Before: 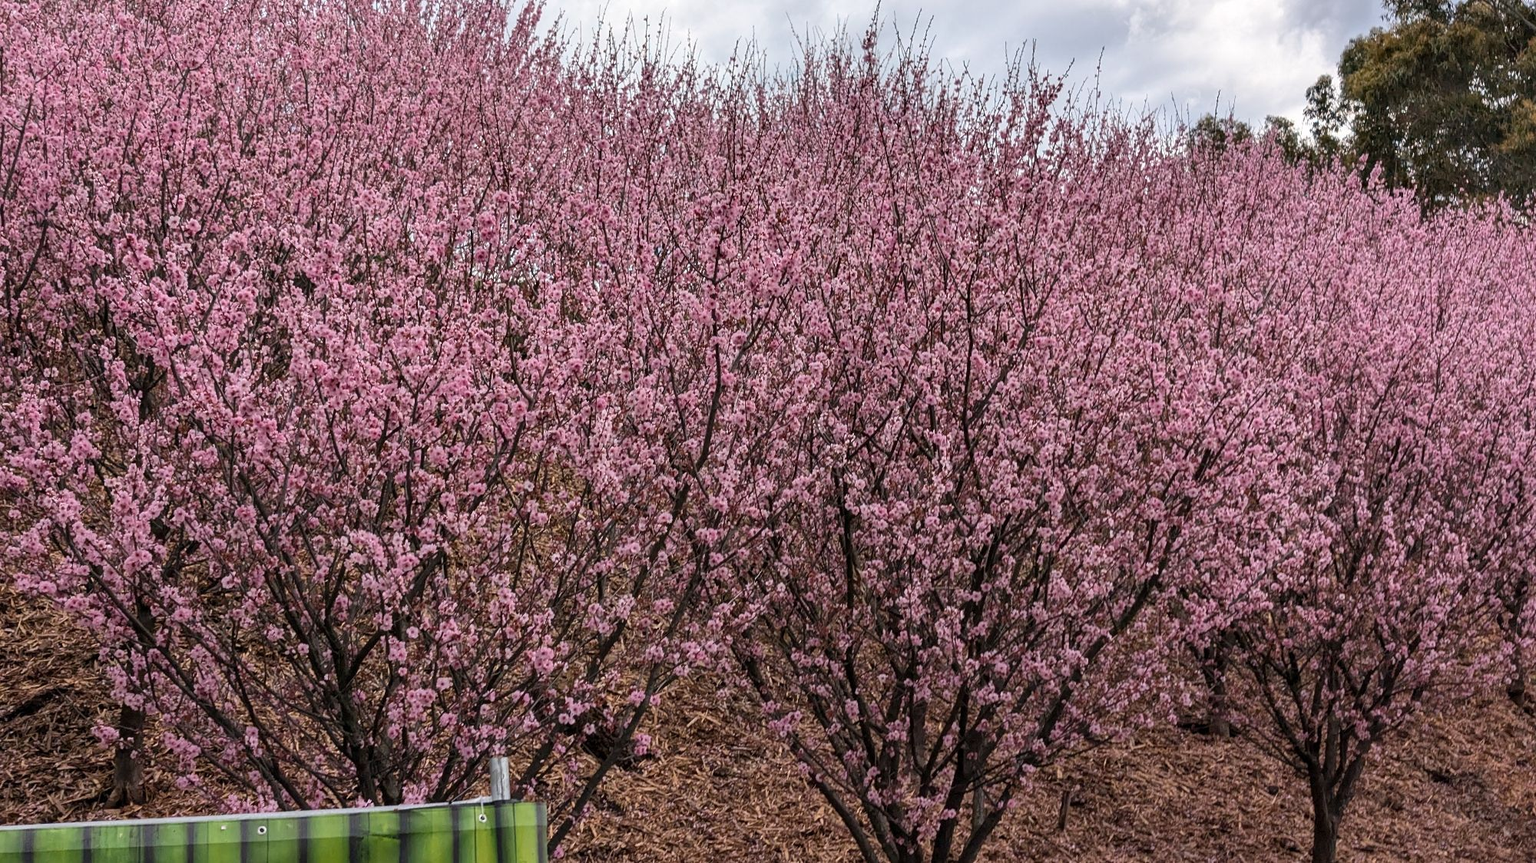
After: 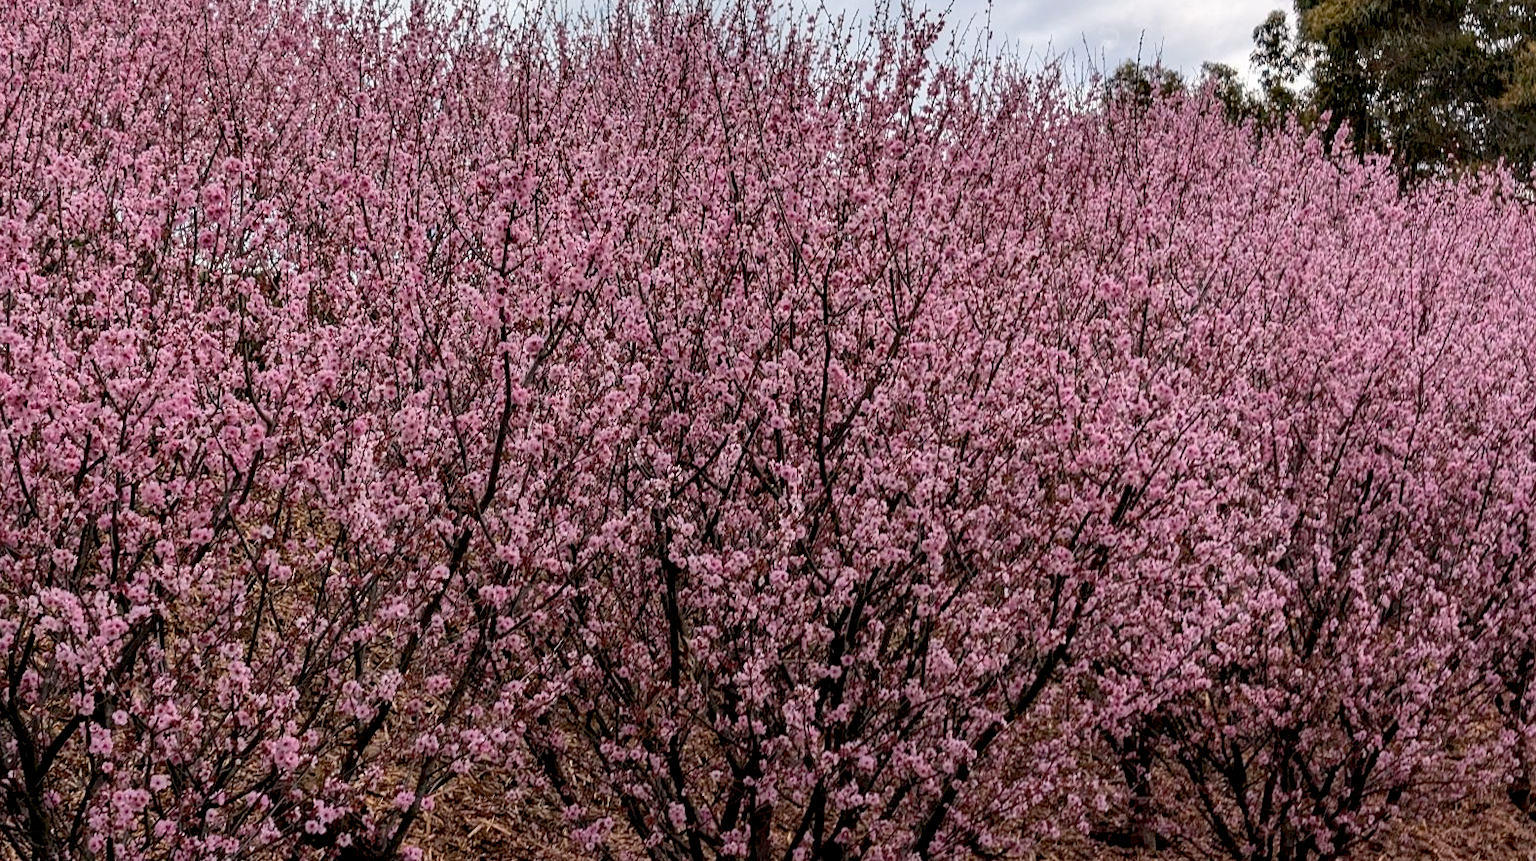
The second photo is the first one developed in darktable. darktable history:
crop and rotate: left 20.74%, top 7.912%, right 0.375%, bottom 13.378%
exposure: black level correction 0.012, compensate highlight preservation false
